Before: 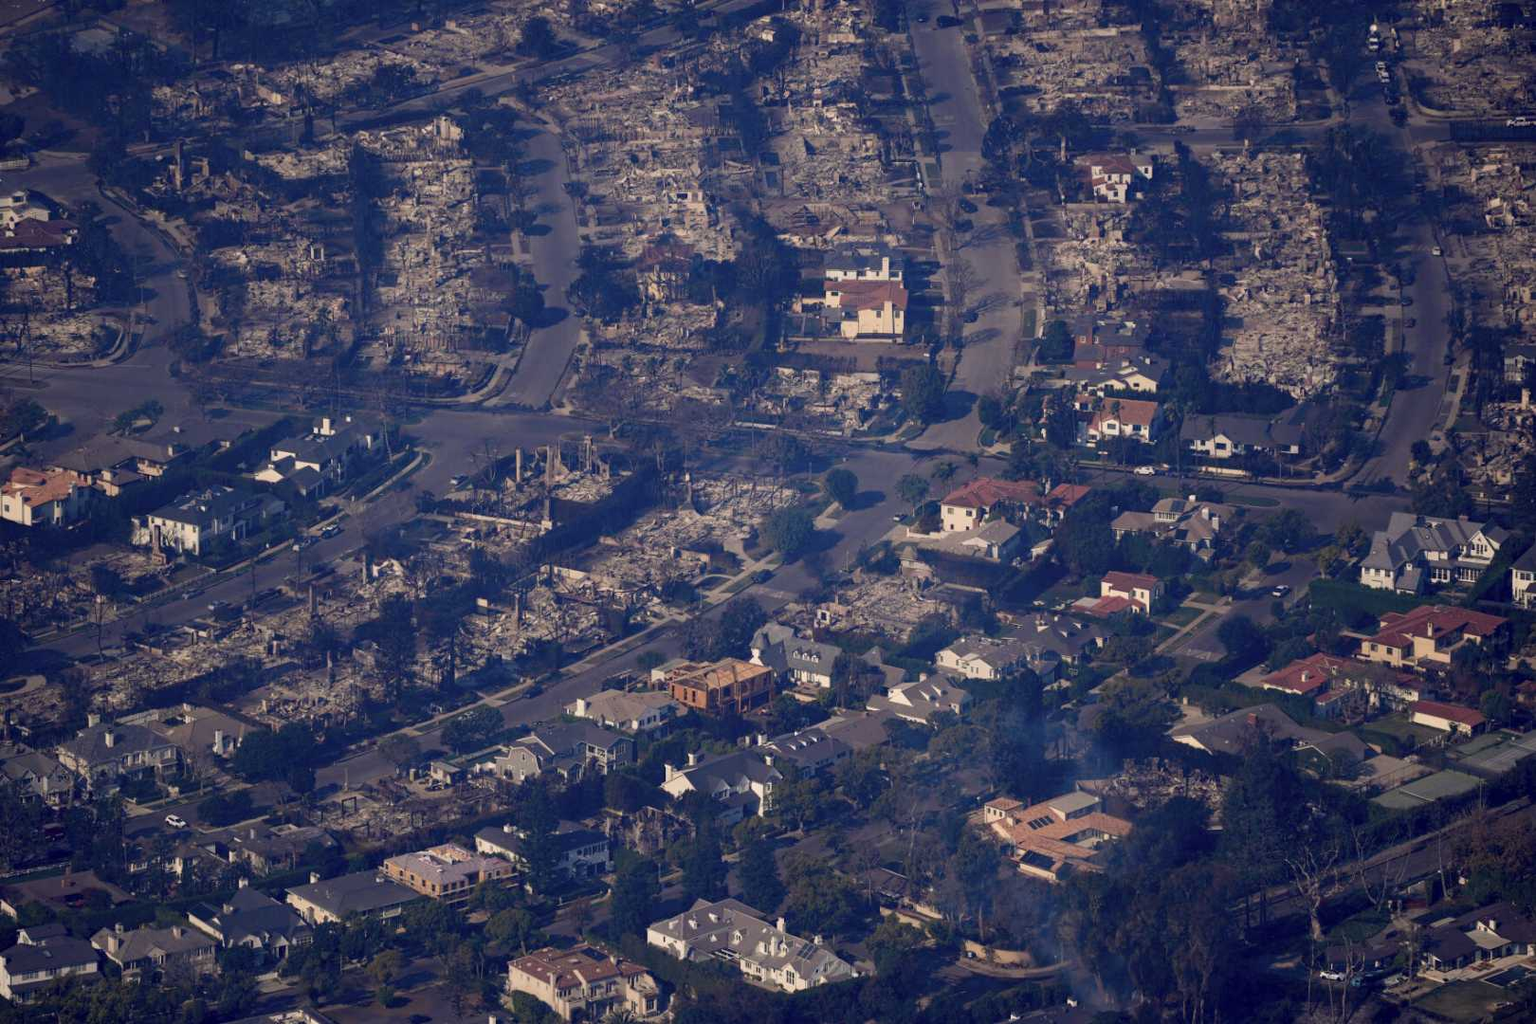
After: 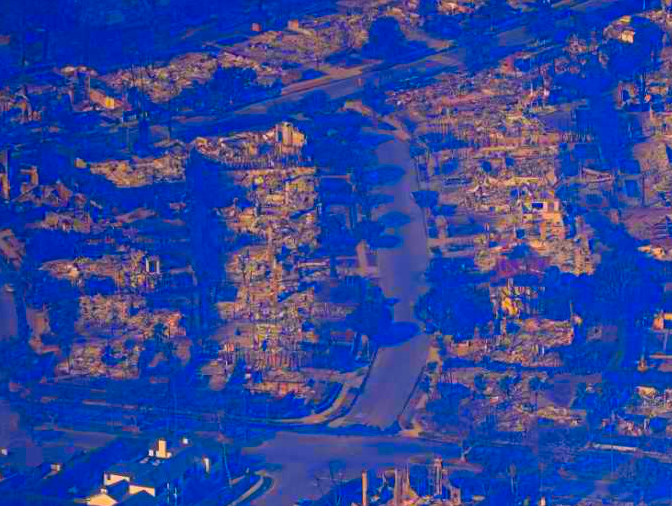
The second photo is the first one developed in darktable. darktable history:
color correction: highlights b* -0.01, saturation 2.97
crop and rotate: left 11.287%, top 0.095%, right 47.191%, bottom 52.972%
